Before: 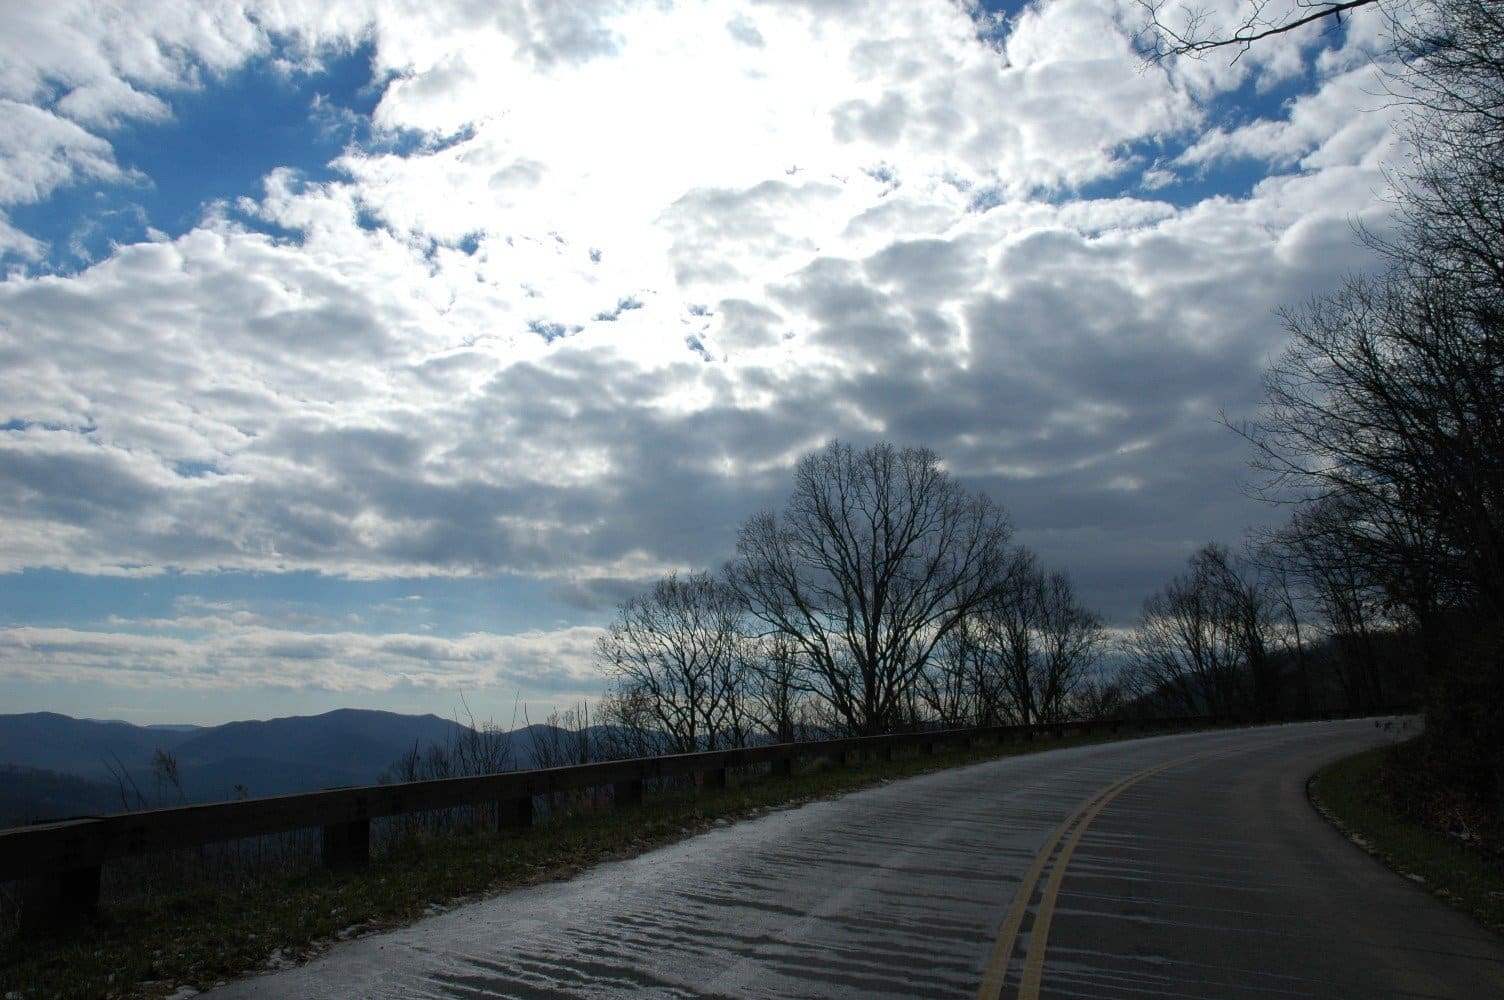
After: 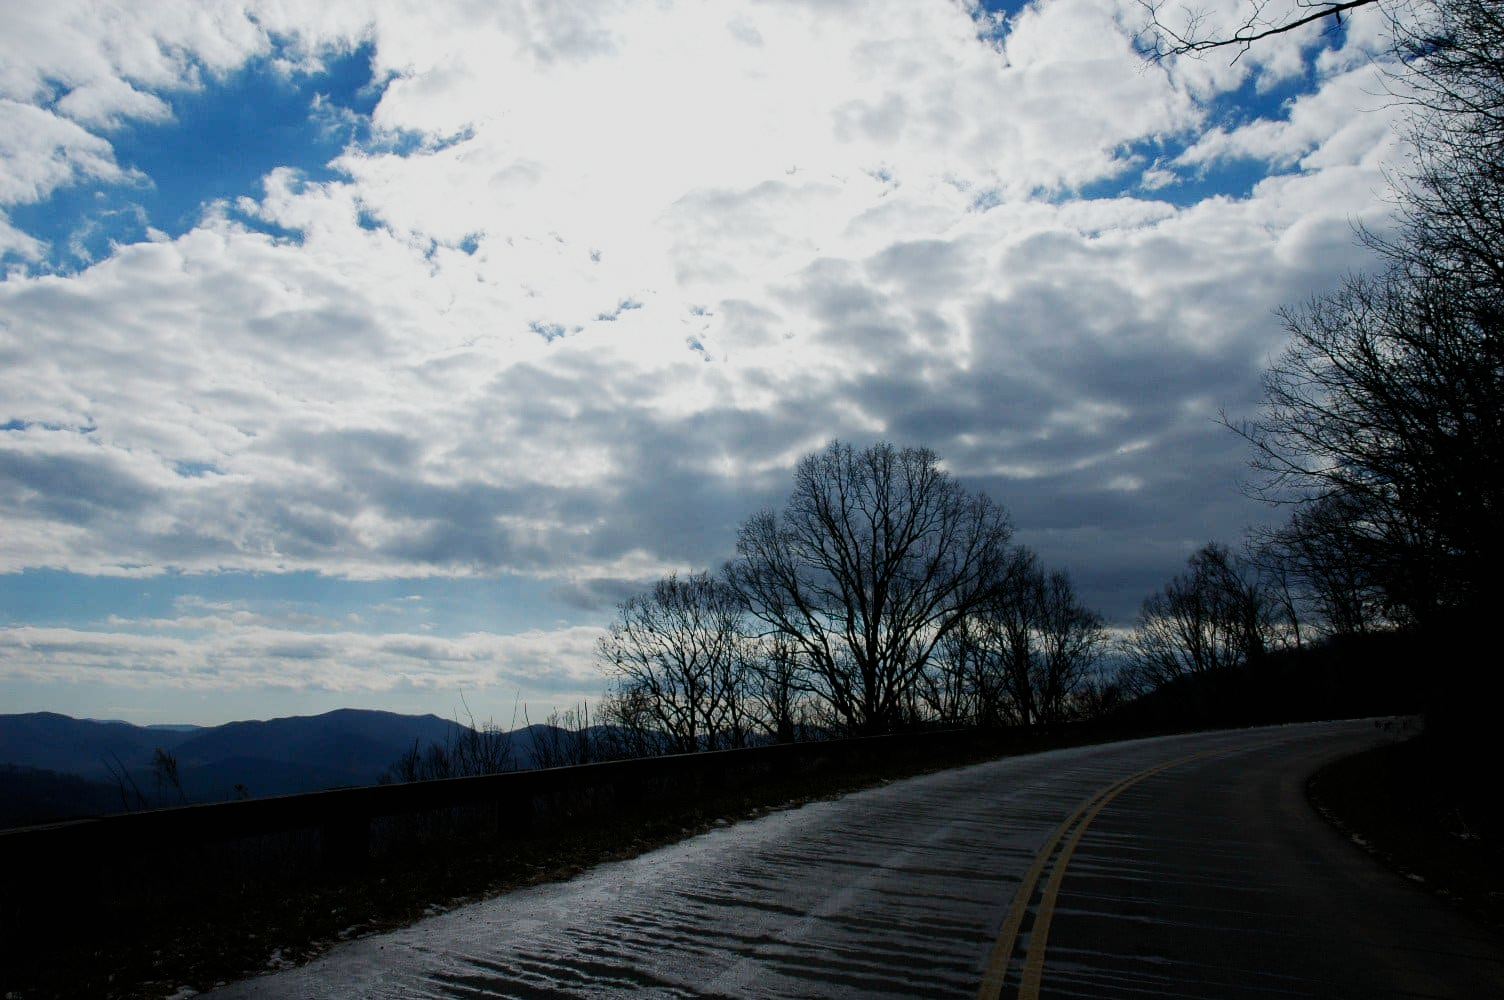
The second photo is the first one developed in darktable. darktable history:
exposure: black level correction 0.001, compensate highlight preservation false
sigmoid: contrast 1.69, skew -0.23, preserve hue 0%, red attenuation 0.1, red rotation 0.035, green attenuation 0.1, green rotation -0.017, blue attenuation 0.15, blue rotation -0.052, base primaries Rec2020
